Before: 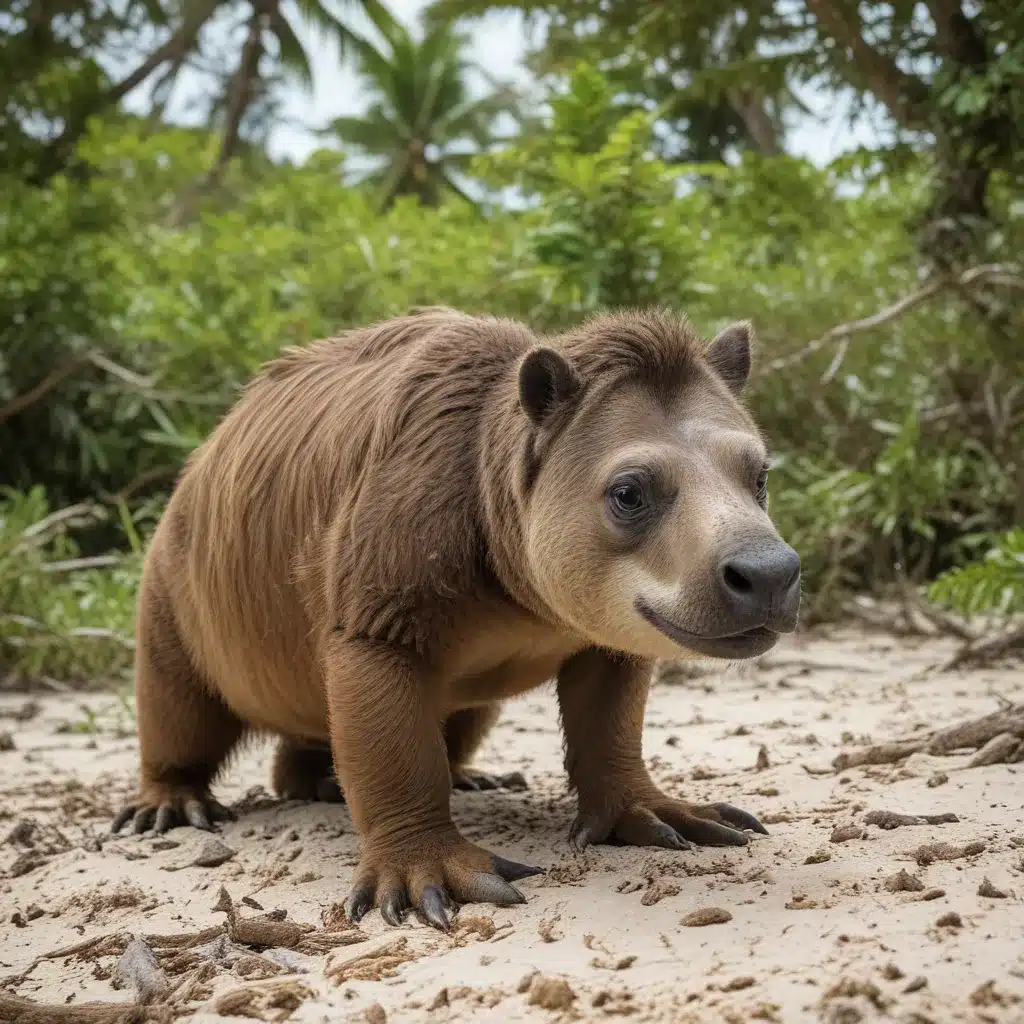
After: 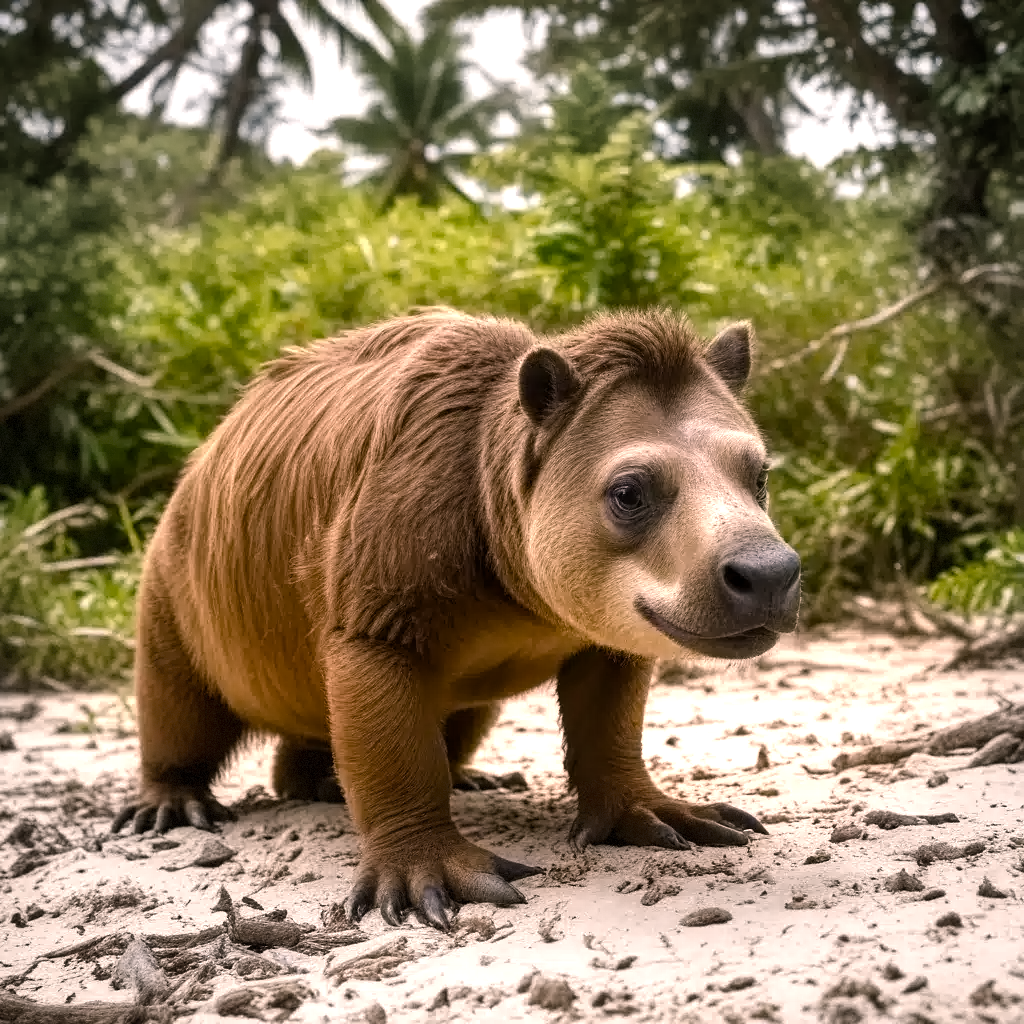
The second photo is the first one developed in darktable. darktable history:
contrast equalizer: octaves 7, y [[0.5 ×6], [0.5 ×6], [0.5 ×6], [0 ×6], [0, 0.039, 0.251, 0.29, 0.293, 0.292]]
color balance rgb: highlights gain › chroma 4.544%, highlights gain › hue 33.58°, perceptual saturation grading › global saturation 20%, perceptual saturation grading › highlights -50.494%, perceptual saturation grading › shadows 30.558%, perceptual brilliance grading › global brilliance -5.809%, perceptual brilliance grading › highlights 24.387%, perceptual brilliance grading › mid-tones 7.315%, perceptual brilliance grading › shadows -4.662%, global vibrance 30.38%, contrast 10.101%
vignetting: fall-off start 79.47%, brightness -0.204, width/height ratio 1.329, dithering 8-bit output
